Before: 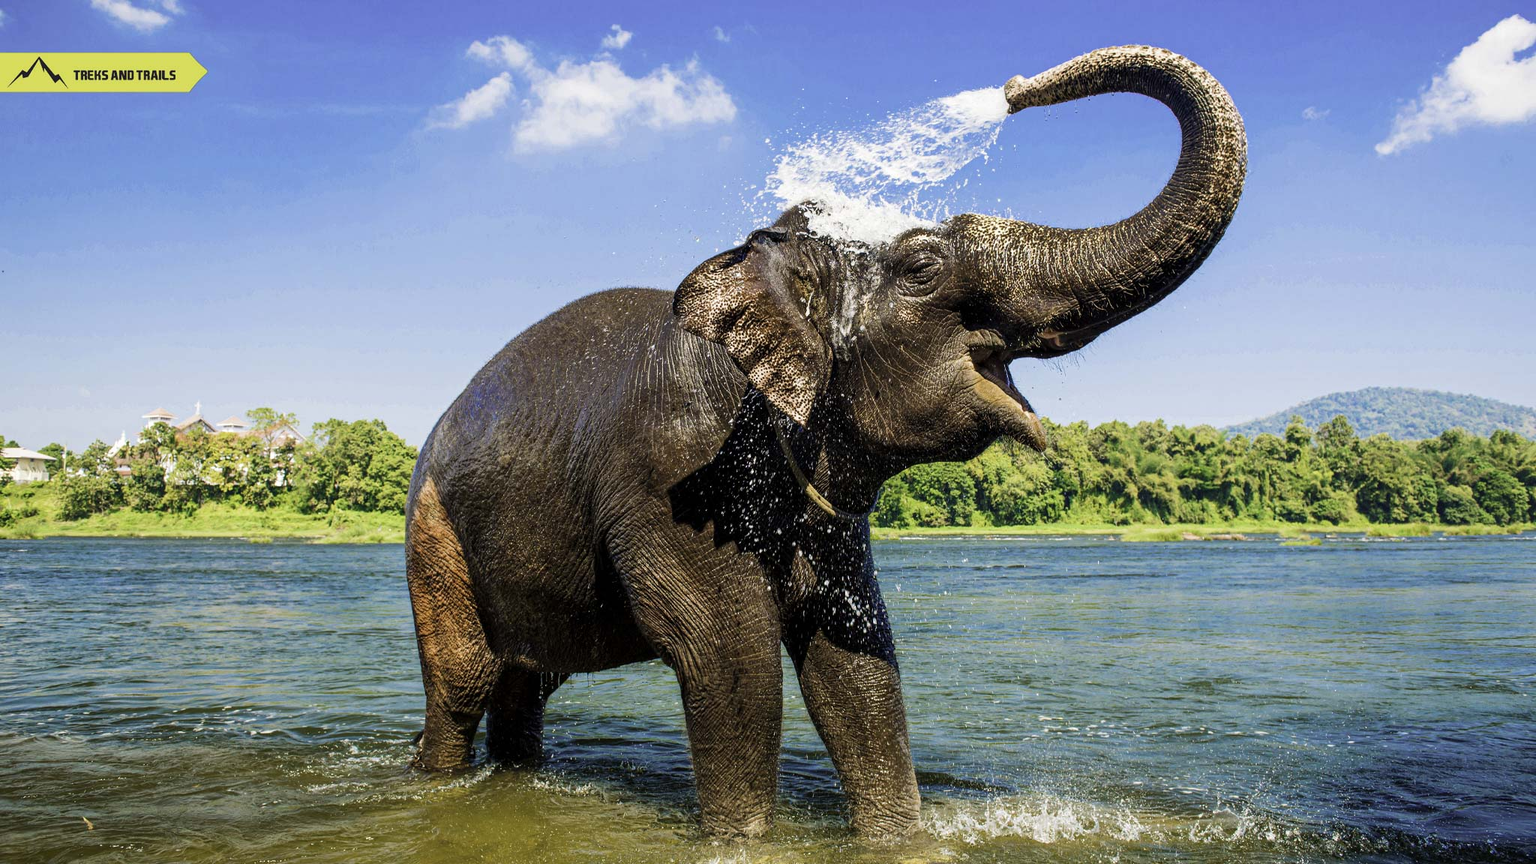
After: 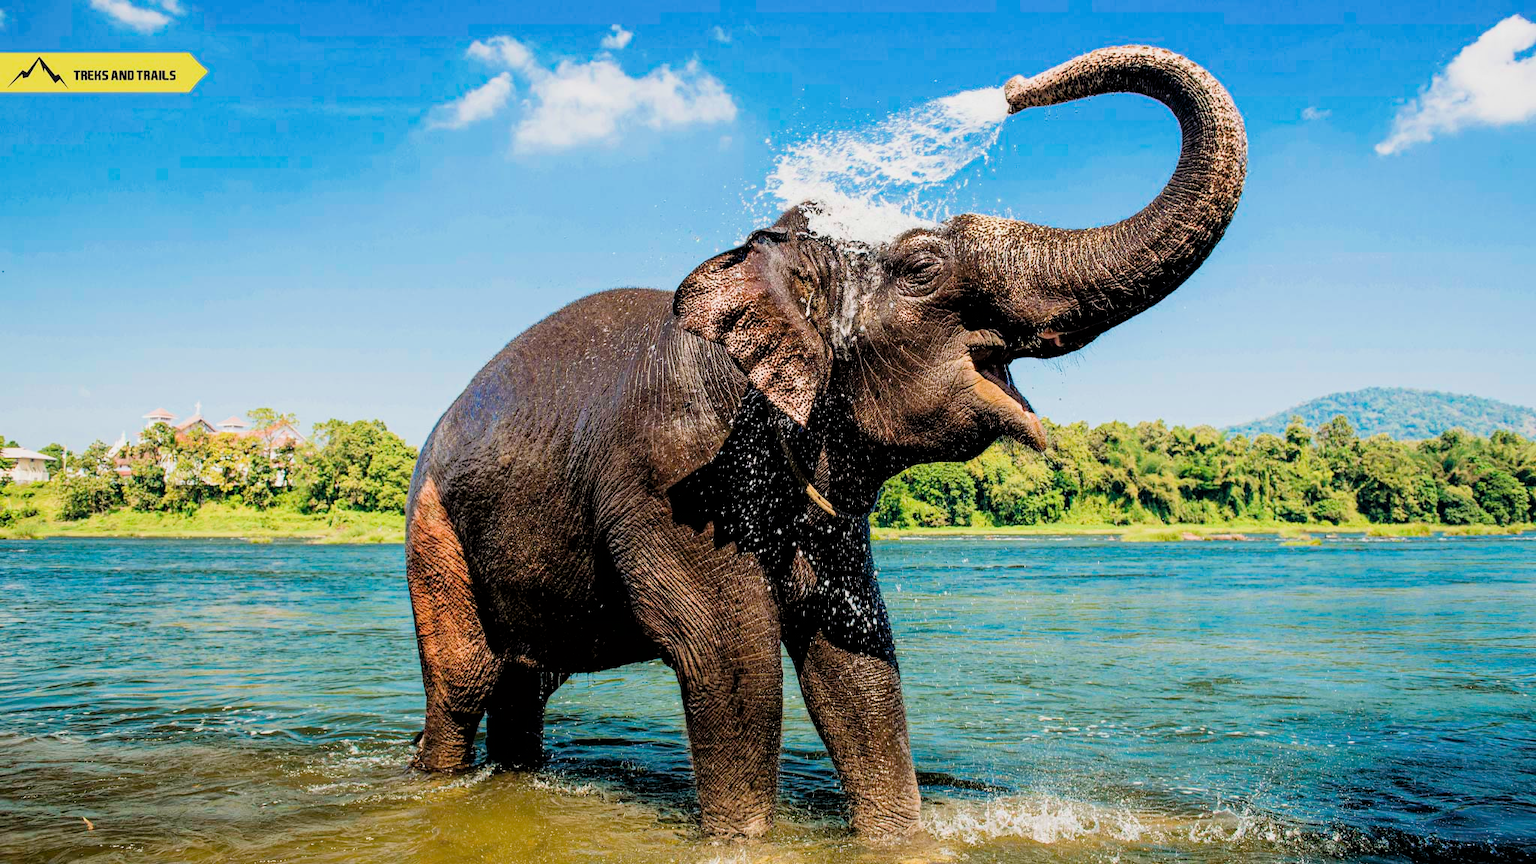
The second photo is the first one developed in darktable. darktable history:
filmic rgb: black relative exposure -3.92 EV, white relative exposure 3.13 EV, hardness 2.87
